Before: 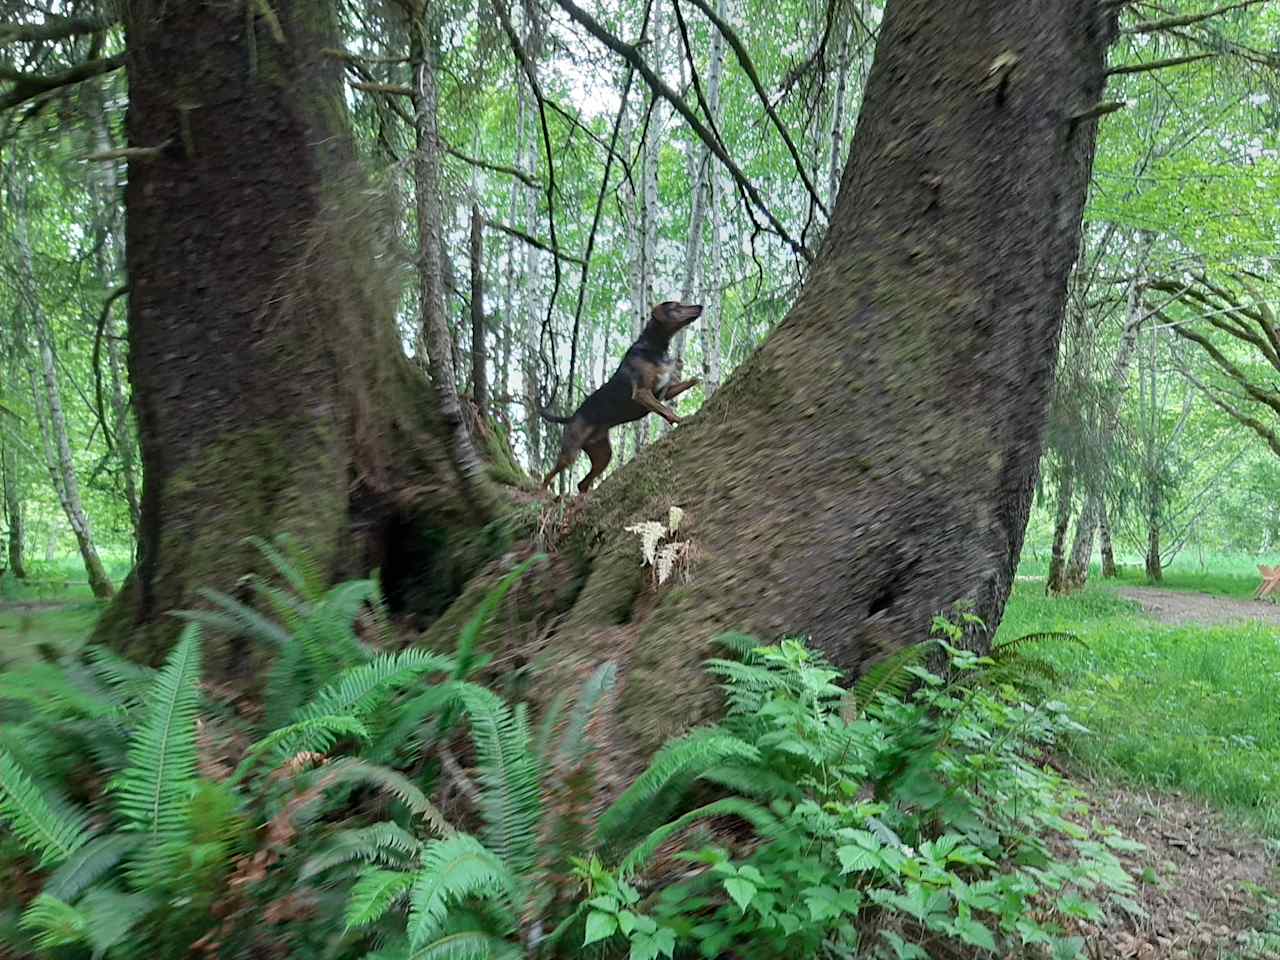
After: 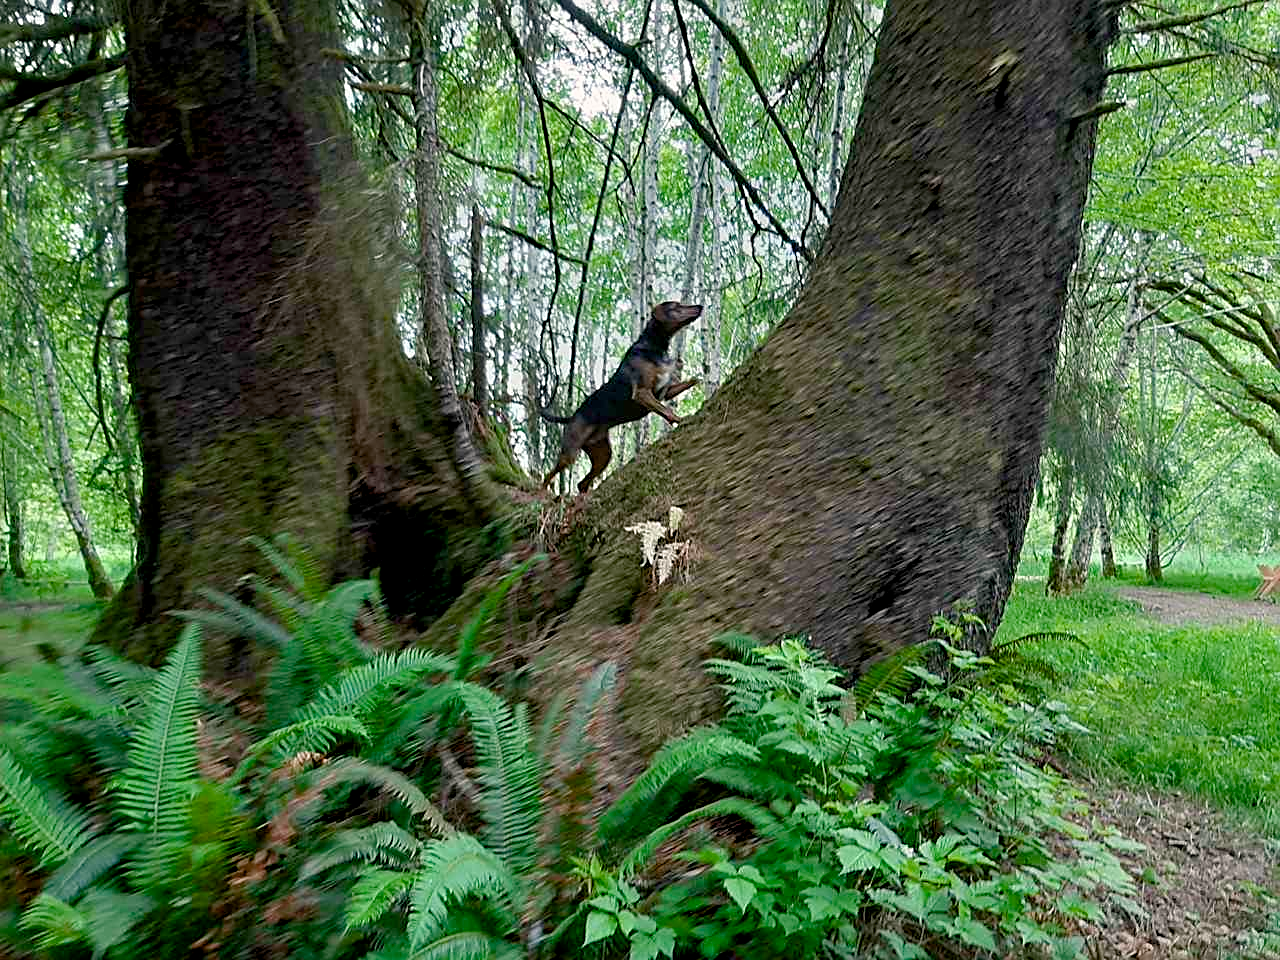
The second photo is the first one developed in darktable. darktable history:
color balance rgb: highlights gain › chroma 1.032%, highlights gain › hue 60.22°, perceptual saturation grading › global saturation 20%, perceptual saturation grading › highlights -25.37%, perceptual saturation grading › shadows 49.742%, contrast 4.829%
sharpen: on, module defaults
exposure: black level correction 0.009, exposure -0.165 EV, compensate exposure bias true, compensate highlight preservation false
